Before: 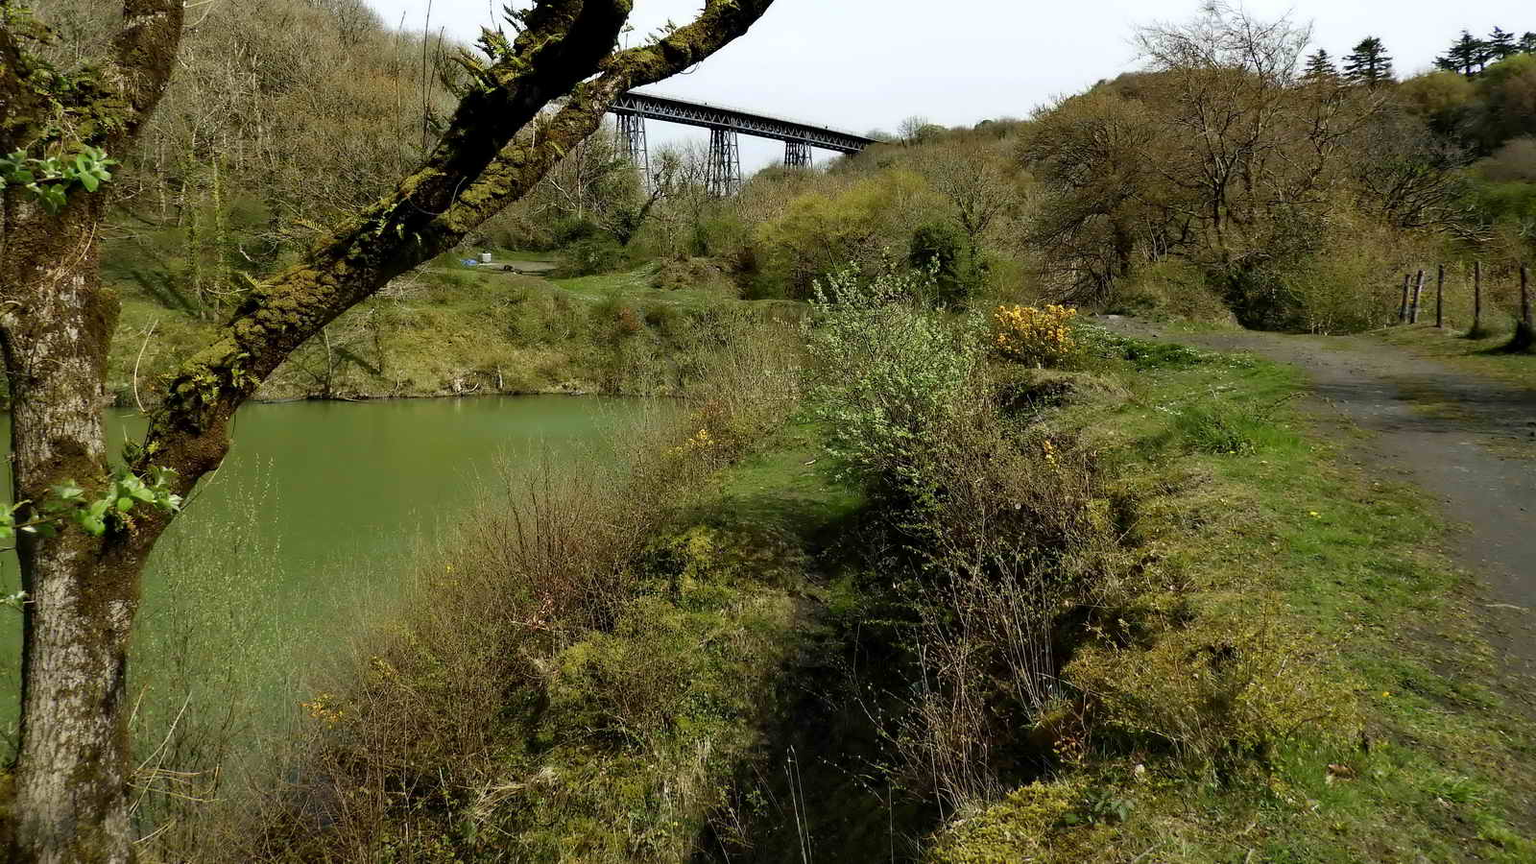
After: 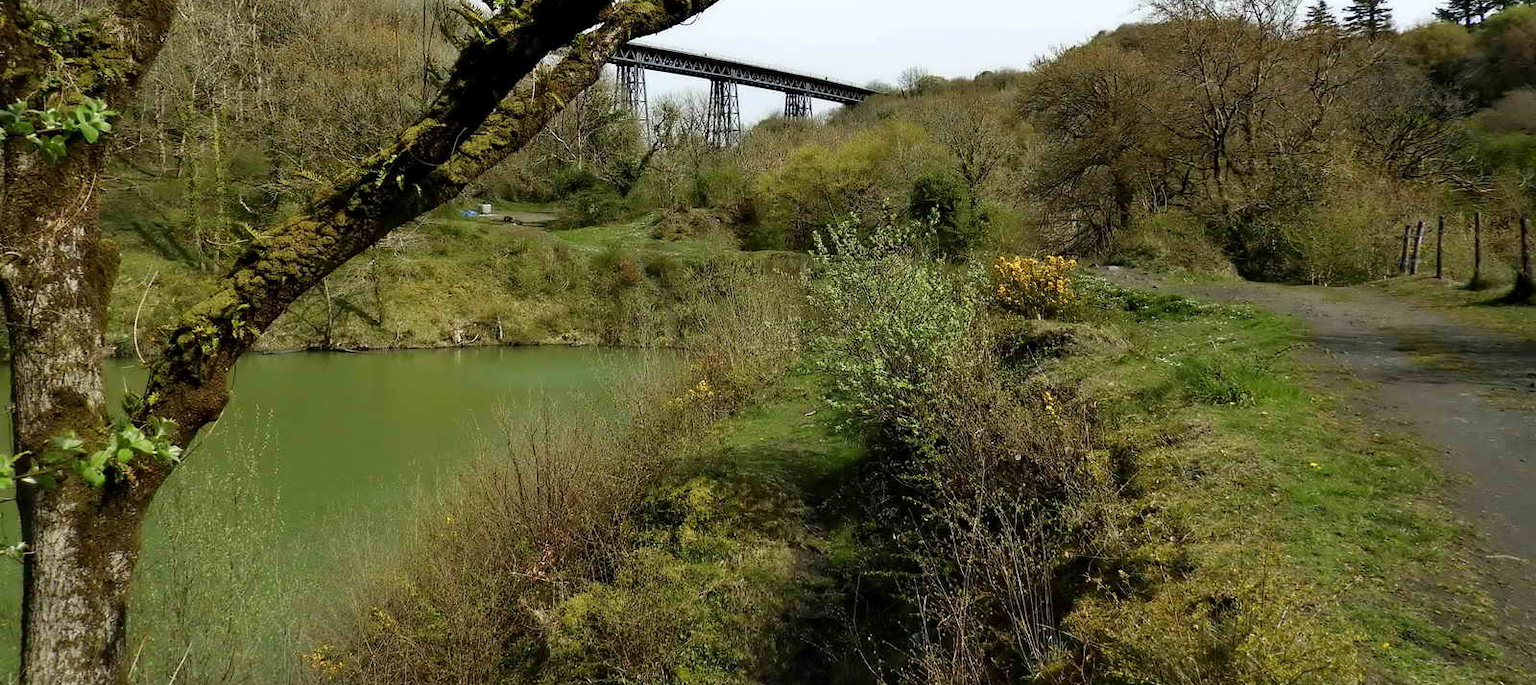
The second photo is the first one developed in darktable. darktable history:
crop and rotate: top 5.667%, bottom 14.937%
tone equalizer: on, module defaults
